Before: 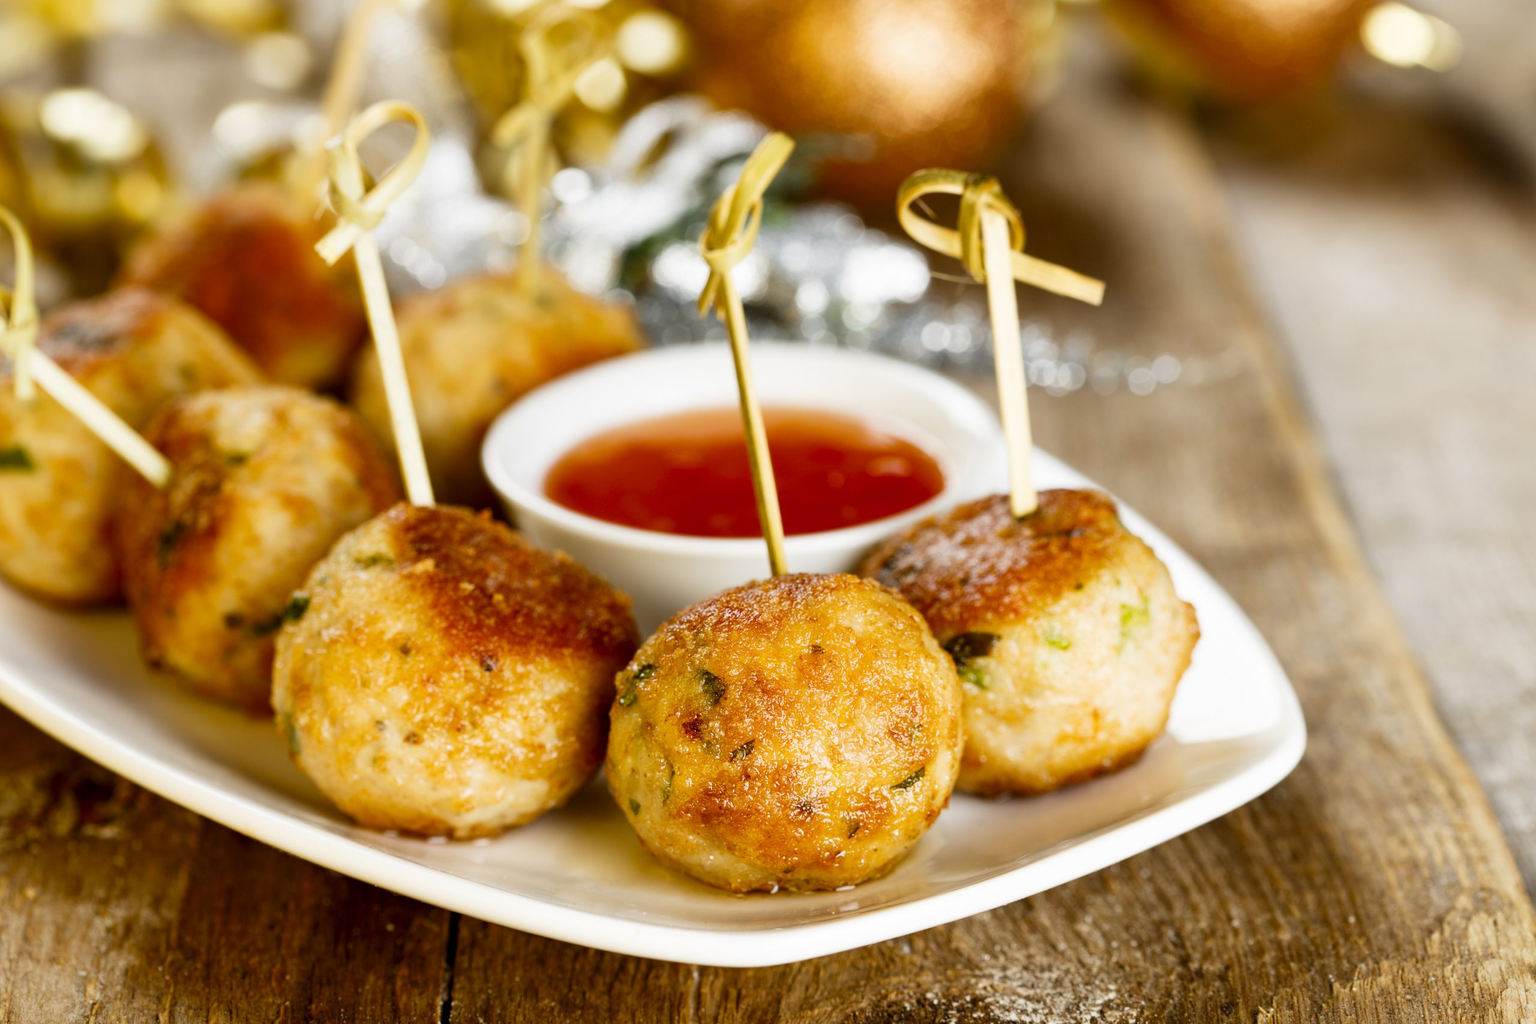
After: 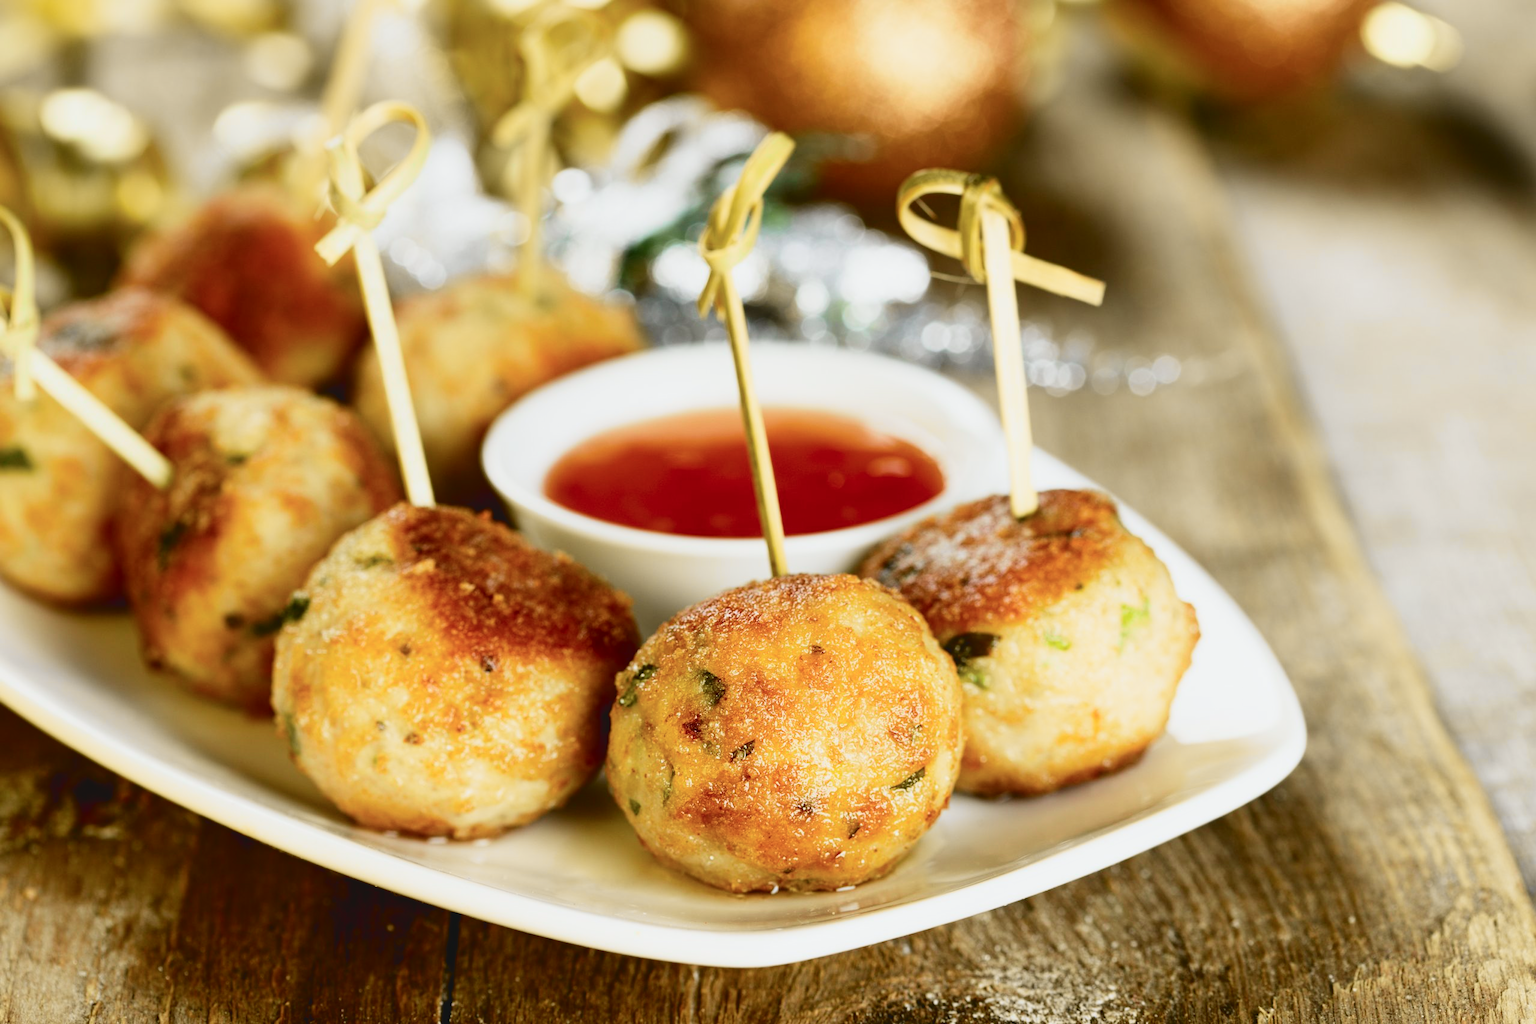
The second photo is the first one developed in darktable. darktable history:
tone curve: curves: ch0 [(0, 0.056) (0.049, 0.073) (0.155, 0.127) (0.33, 0.331) (0.432, 0.46) (0.601, 0.655) (0.843, 0.876) (1, 0.965)]; ch1 [(0, 0) (0.339, 0.334) (0.445, 0.419) (0.476, 0.454) (0.497, 0.494) (0.53, 0.511) (0.557, 0.549) (0.613, 0.614) (0.728, 0.729) (1, 1)]; ch2 [(0, 0) (0.327, 0.318) (0.417, 0.426) (0.46, 0.453) (0.502, 0.5) (0.526, 0.52) (0.54, 0.543) (0.606, 0.61) (0.74, 0.716) (1, 1)], color space Lab, independent channels, preserve colors none
contrast equalizer: y [[0.5, 0.5, 0.472, 0.5, 0.5, 0.5], [0.5 ×6], [0.5 ×6], [0 ×6], [0 ×6]]
